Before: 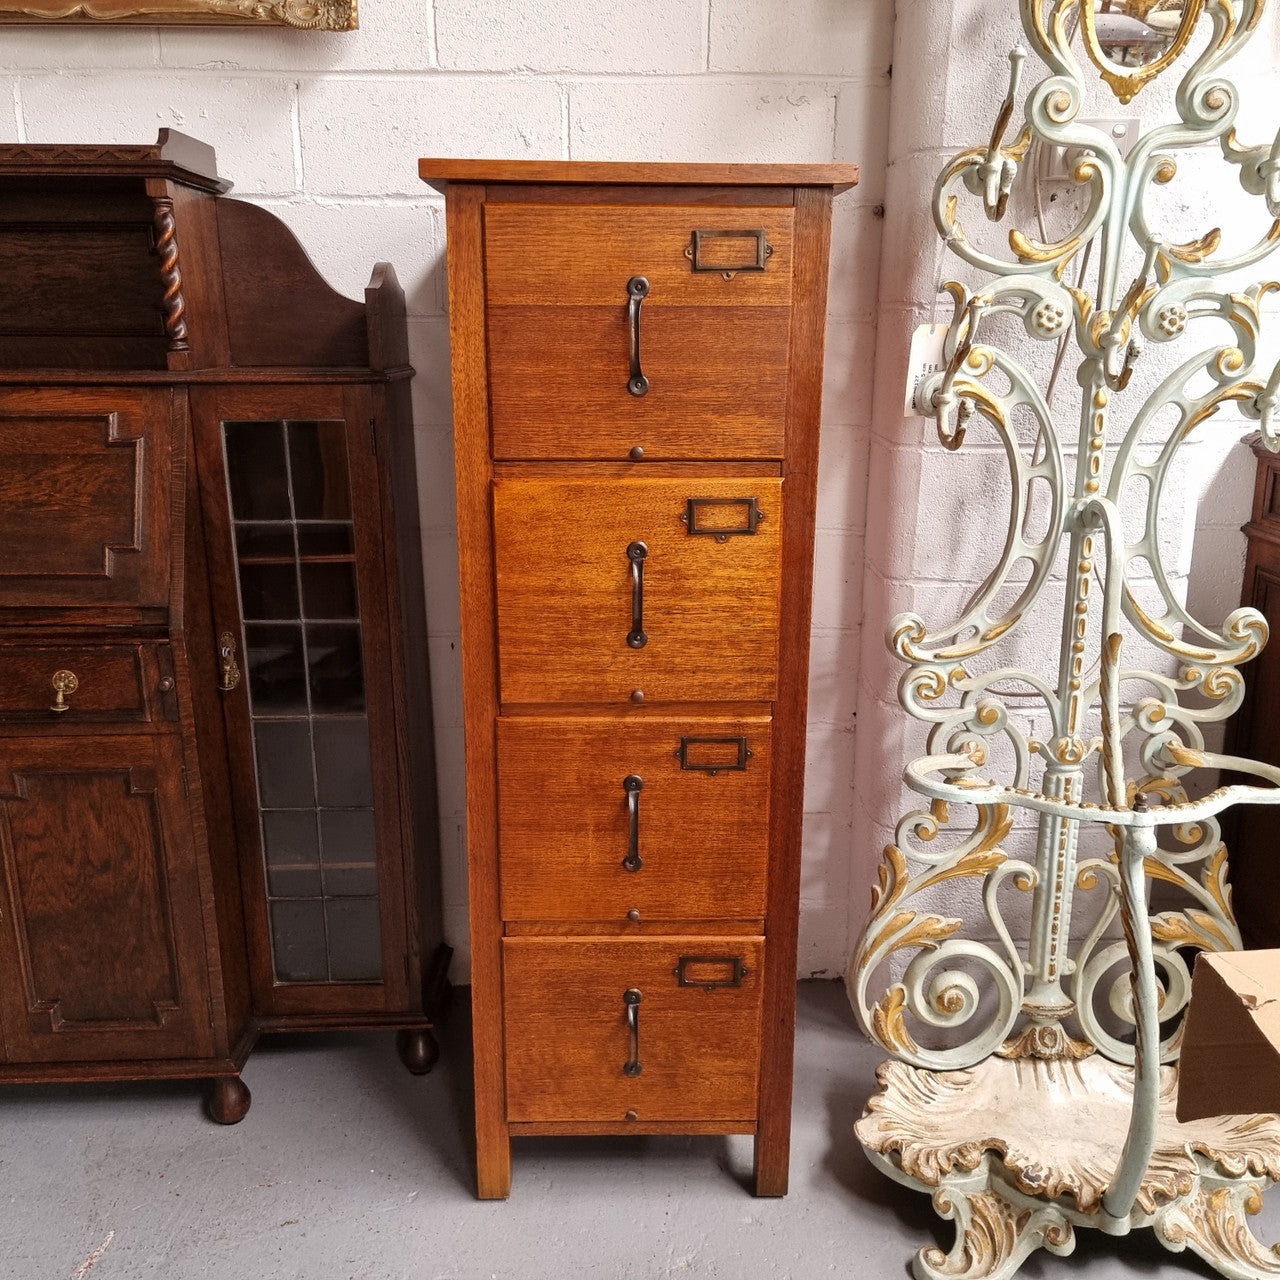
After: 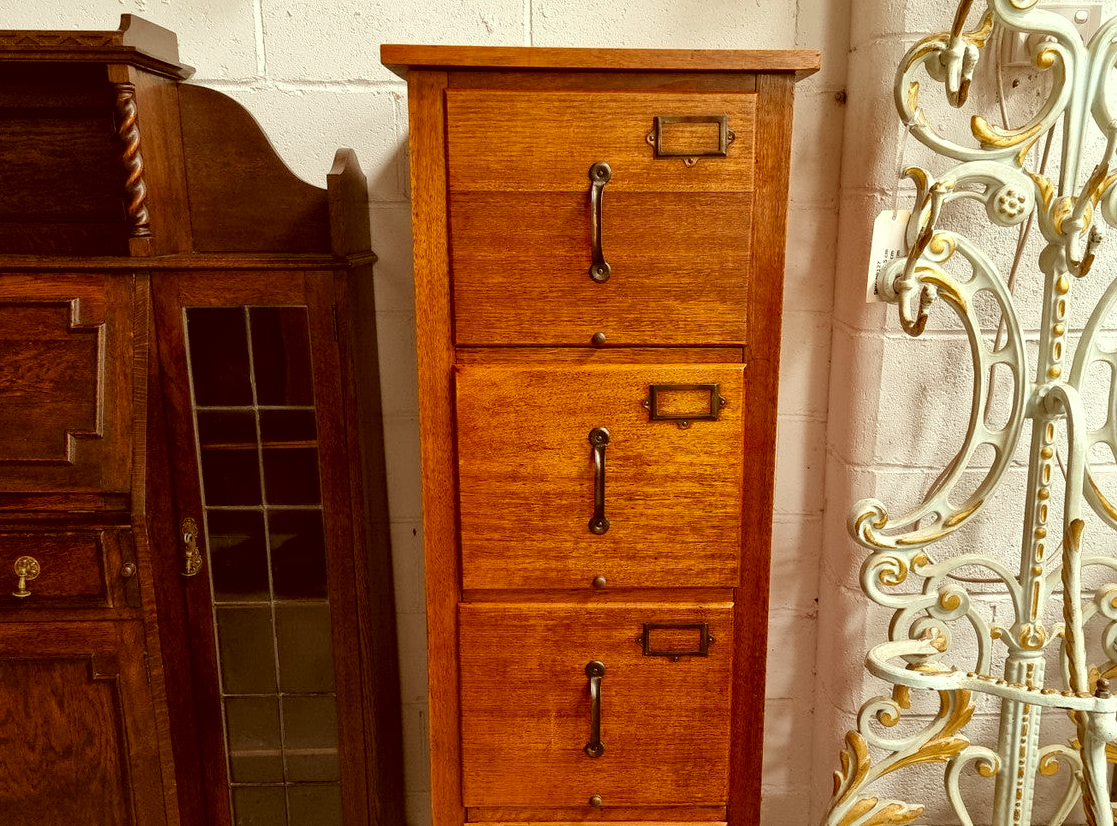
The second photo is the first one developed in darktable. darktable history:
crop: left 3.015%, top 8.969%, right 9.647%, bottom 26.457%
local contrast: mode bilateral grid, contrast 20, coarseness 50, detail 120%, midtone range 0.2
color balance: mode lift, gamma, gain (sRGB), lift [0.97, 1, 1, 1], gamma [1.03, 1, 1, 1]
color correction: highlights a* -5.3, highlights b* 9.8, shadows a* 9.8, shadows b* 24.26
